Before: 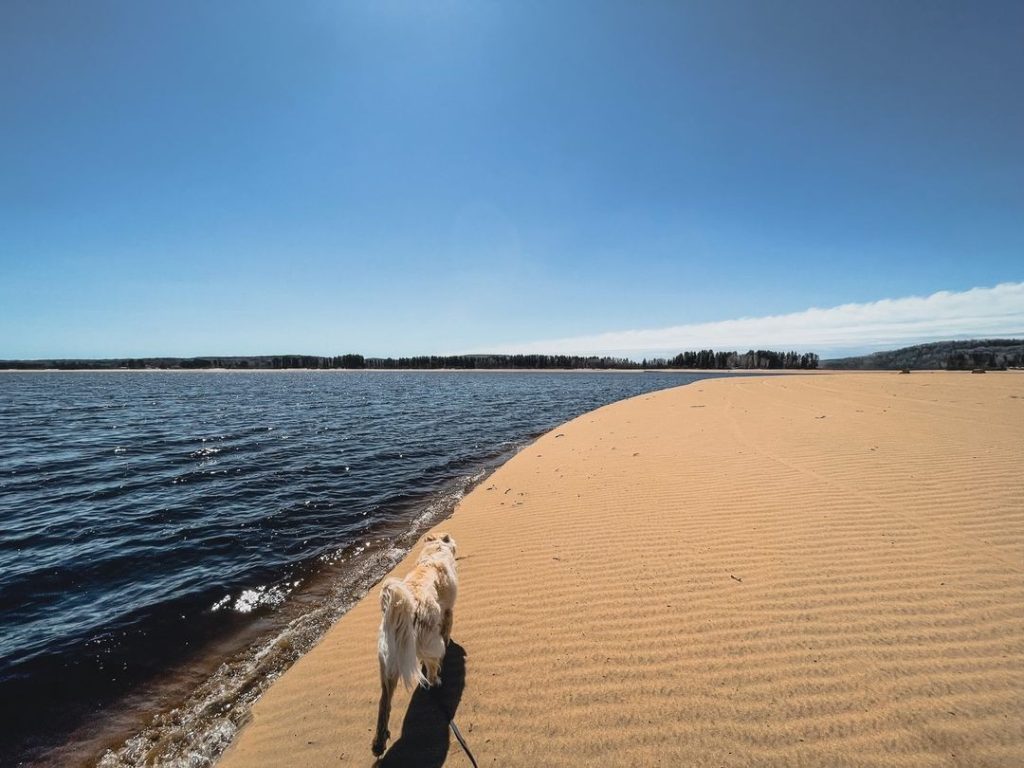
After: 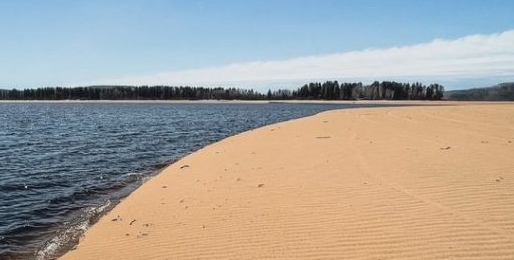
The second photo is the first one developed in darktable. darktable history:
crop: left 36.676%, top 35.125%, right 13.044%, bottom 30.956%
color calibration: illuminant same as pipeline (D50), adaptation none (bypass), x 0.333, y 0.334, temperature 5005.64 K
